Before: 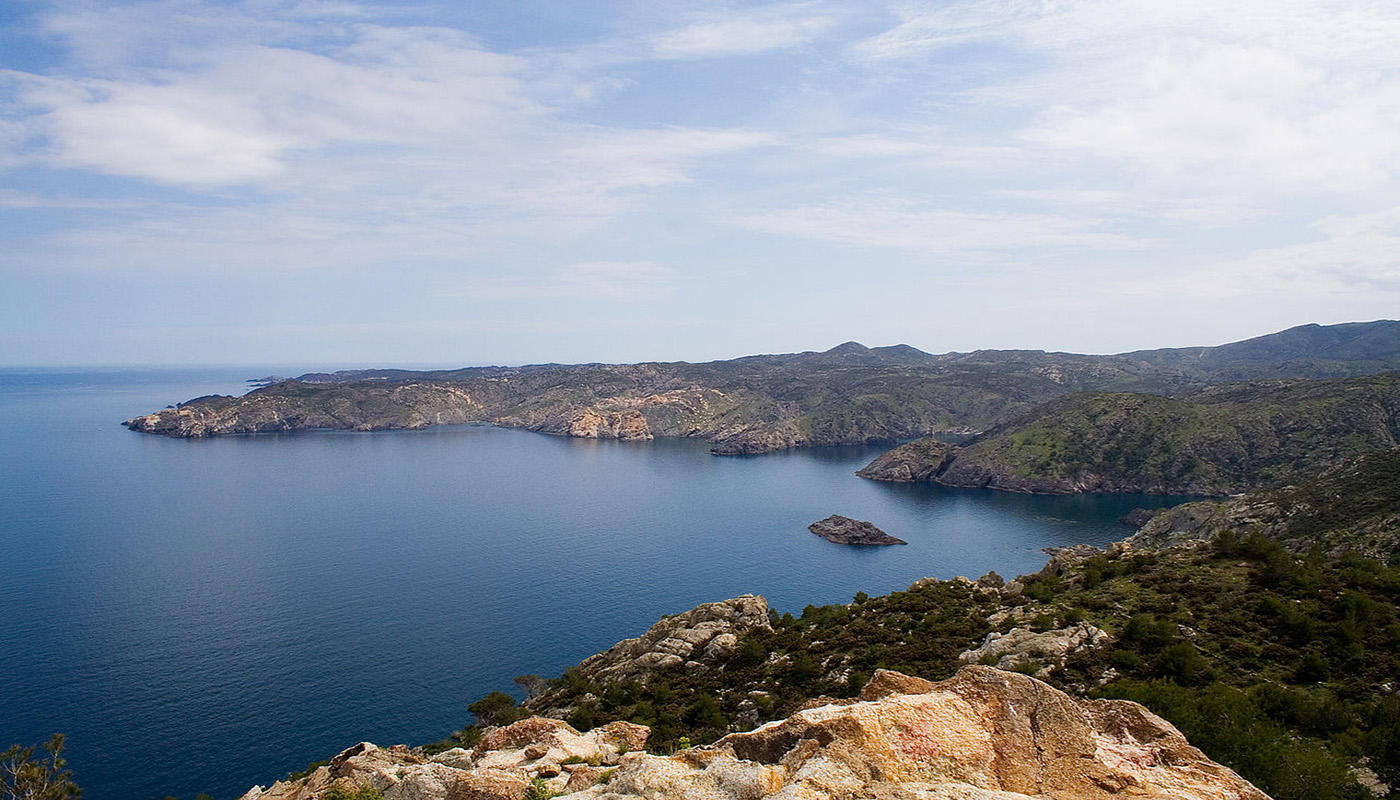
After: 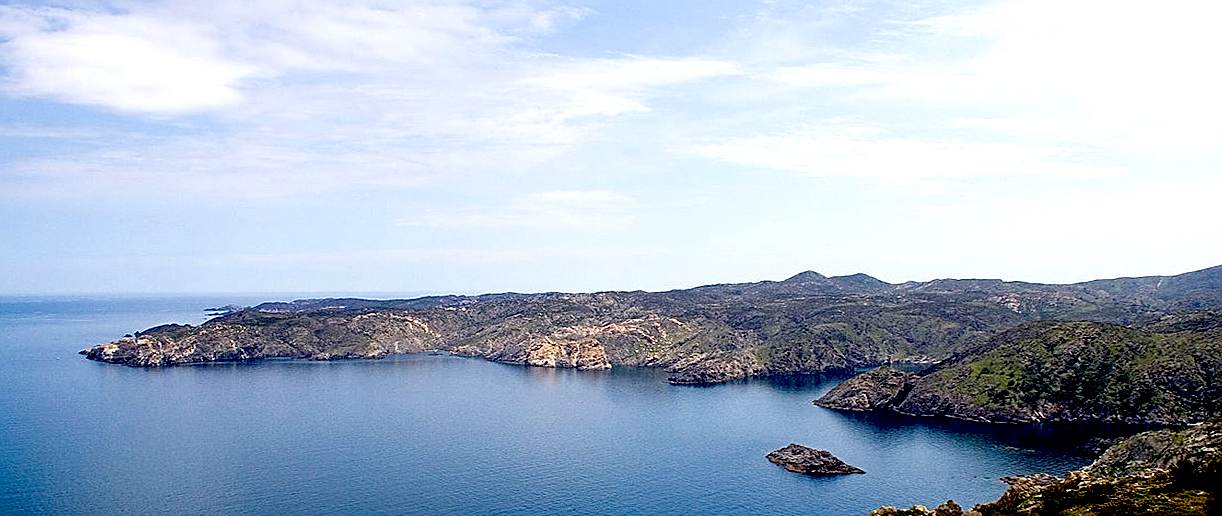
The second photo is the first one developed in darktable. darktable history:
crop: left 3.015%, top 8.969%, right 9.647%, bottom 26.457%
local contrast: highlights 100%, shadows 100%, detail 120%, midtone range 0.2
sharpen: on, module defaults
exposure: black level correction 0.04, exposure 0.5 EV, compensate highlight preservation false
